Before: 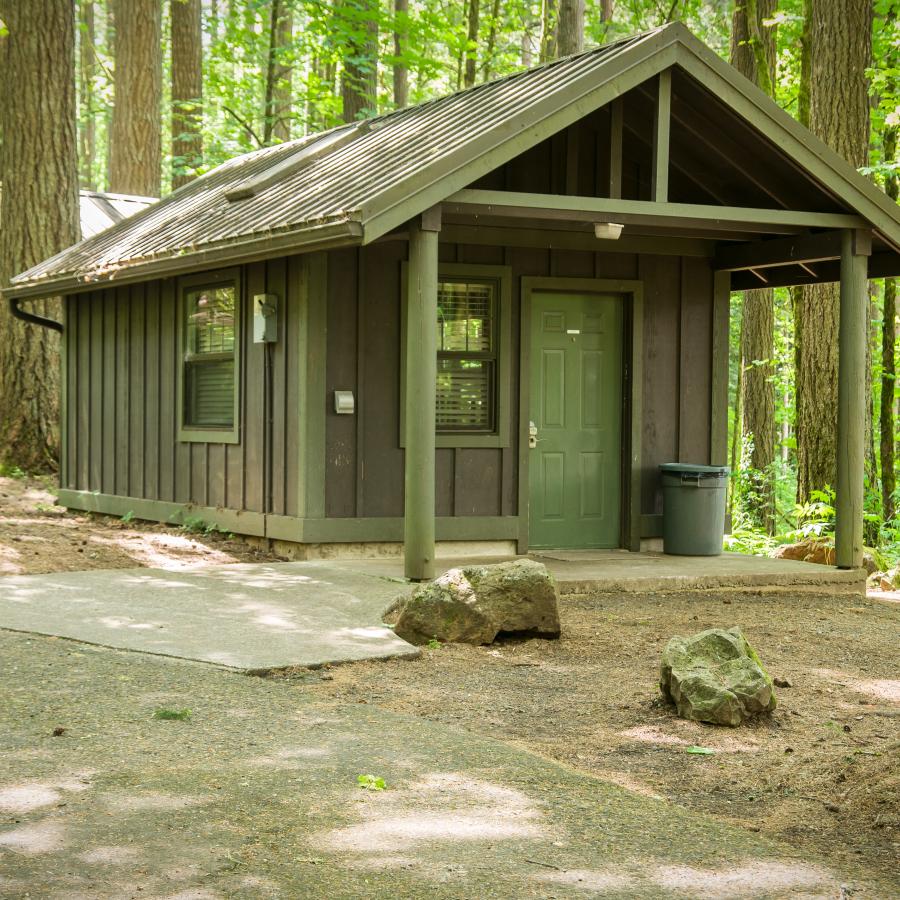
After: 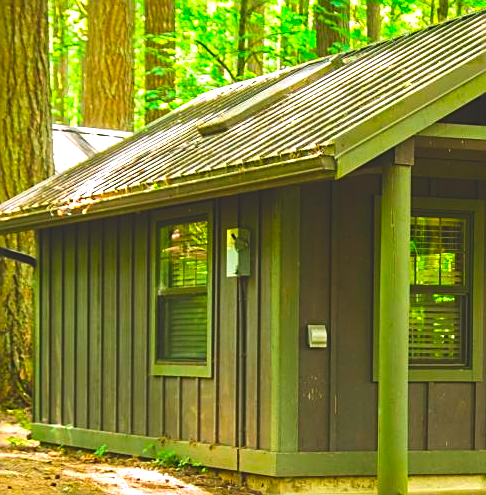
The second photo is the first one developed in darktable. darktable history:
crop and rotate: left 3.05%, top 7.38%, right 42.947%, bottom 37.618%
tone equalizer: -8 EV -0.404 EV, -7 EV -0.369 EV, -6 EV -0.354 EV, -5 EV -0.208 EV, -3 EV 0.189 EV, -2 EV 0.347 EV, -1 EV 0.402 EV, +0 EV 0.393 EV, edges refinement/feathering 500, mask exposure compensation -1.57 EV, preserve details no
sharpen: on, module defaults
color correction: highlights a* 1.5, highlights b* -1.84, saturation 2.49
exposure: black level correction -0.031, compensate highlight preservation false
